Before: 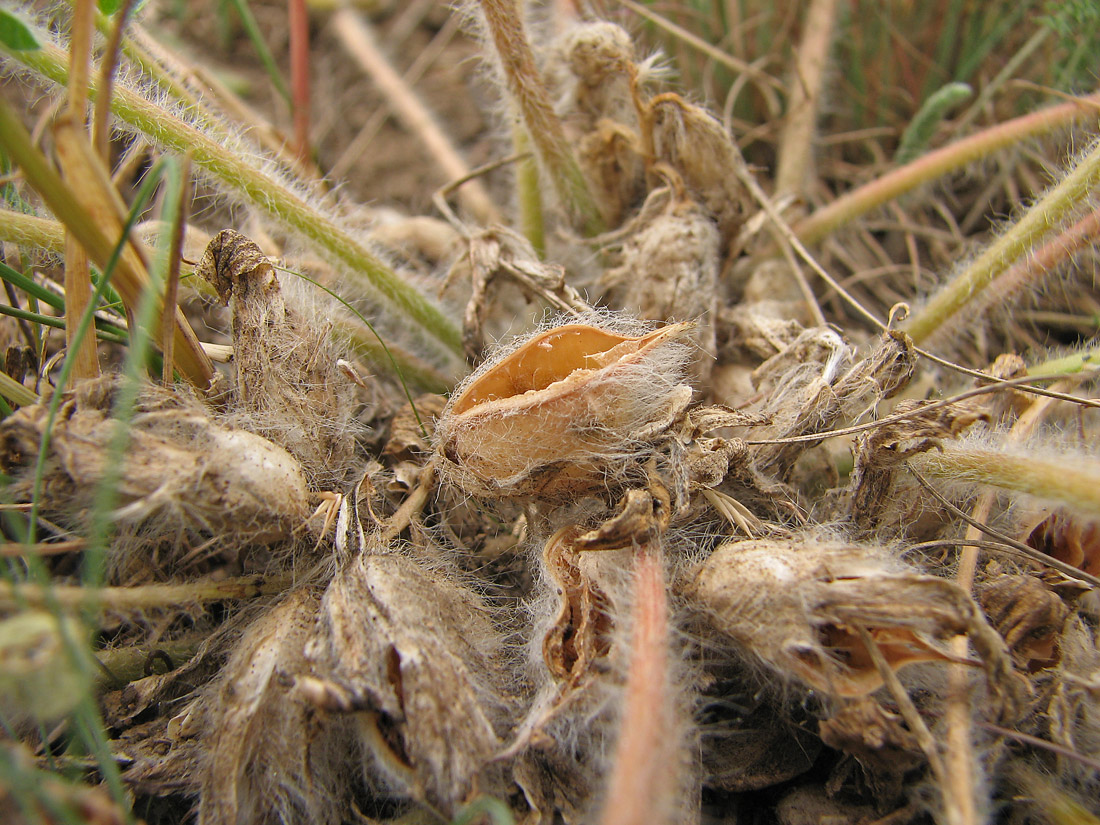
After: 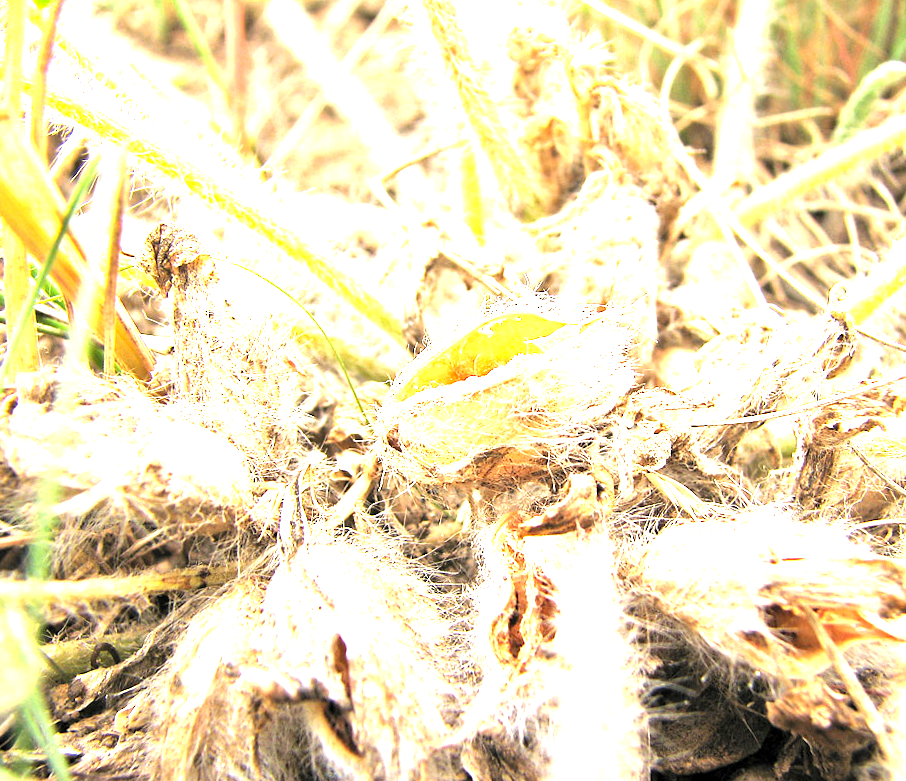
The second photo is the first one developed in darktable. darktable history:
exposure: black level correction 0.001, exposure 1.398 EV, compensate exposure bias true, compensate highlight preservation false
crop and rotate: angle 1°, left 4.281%, top 0.642%, right 11.383%, bottom 2.486%
levels: levels [0.012, 0.367, 0.697]
